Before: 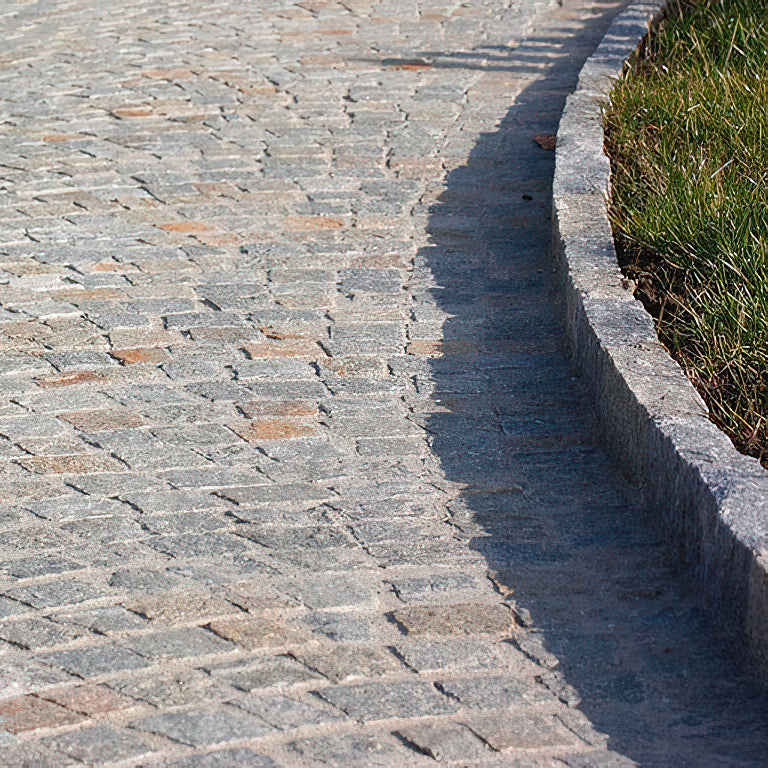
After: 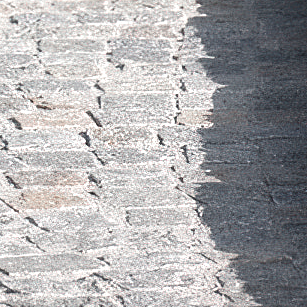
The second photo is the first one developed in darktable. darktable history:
color zones: curves: ch1 [(0, 0.34) (0.143, 0.164) (0.286, 0.152) (0.429, 0.176) (0.571, 0.173) (0.714, 0.188) (0.857, 0.199) (1, 0.34)]
contrast equalizer: octaves 7, y [[0.6 ×6], [0.55 ×6], [0 ×6], [0 ×6], [0 ×6]], mix -0.2
exposure: black level correction 0, exposure 0.6 EV, compensate exposure bias true, compensate highlight preservation false
crop: left 30%, top 30%, right 30%, bottom 30%
